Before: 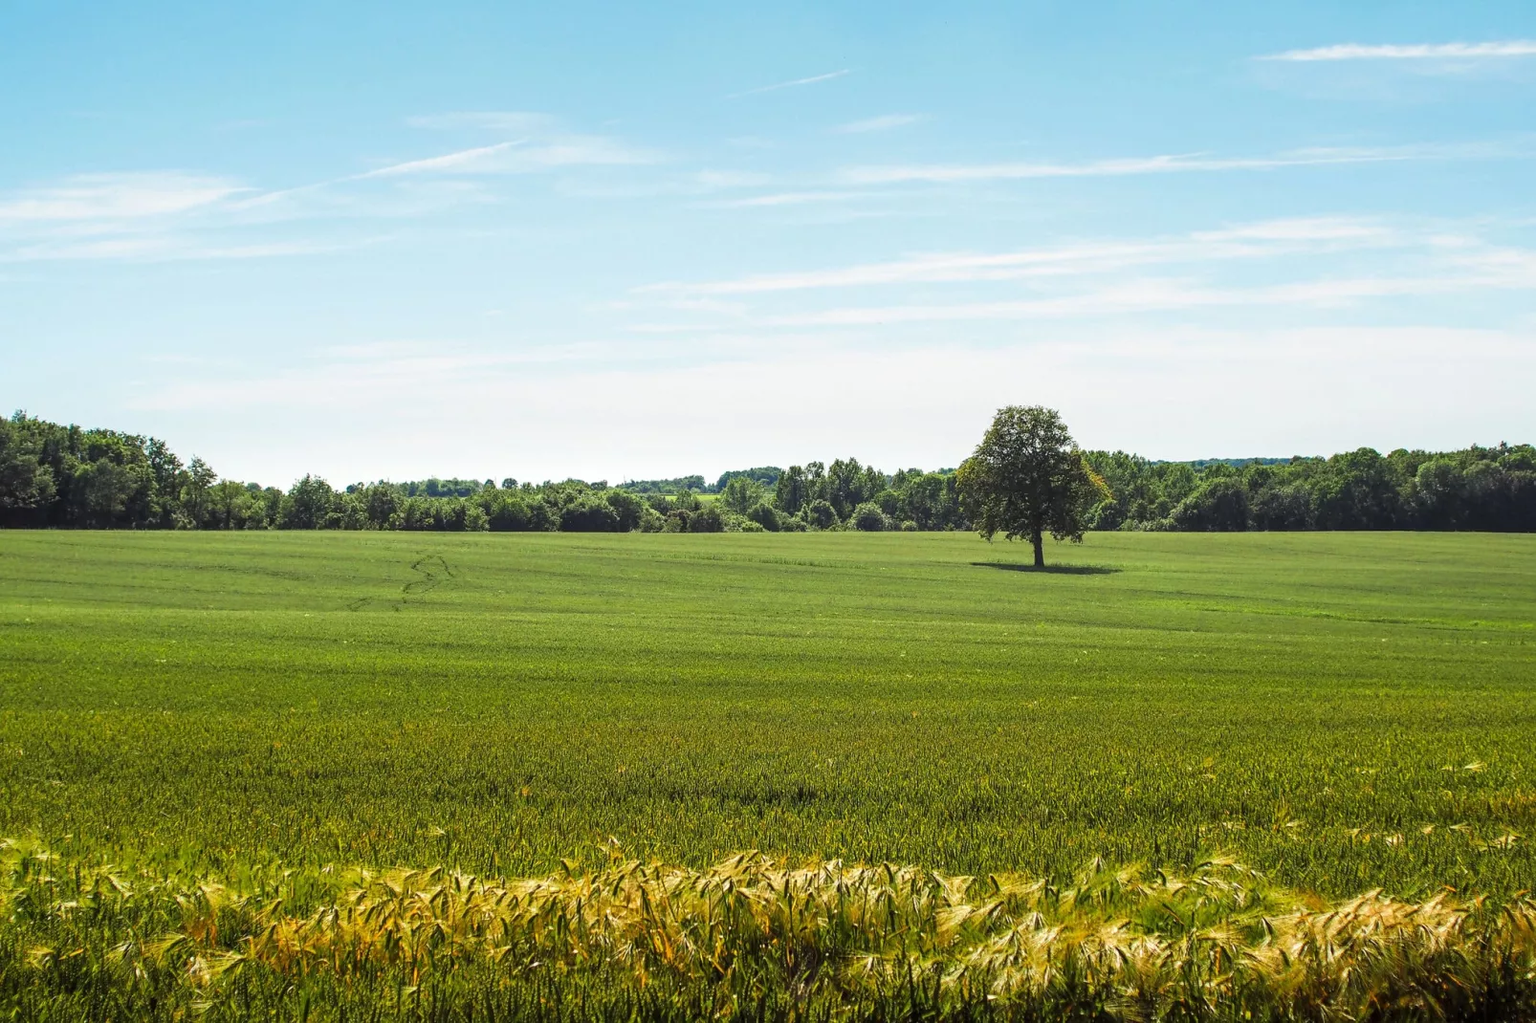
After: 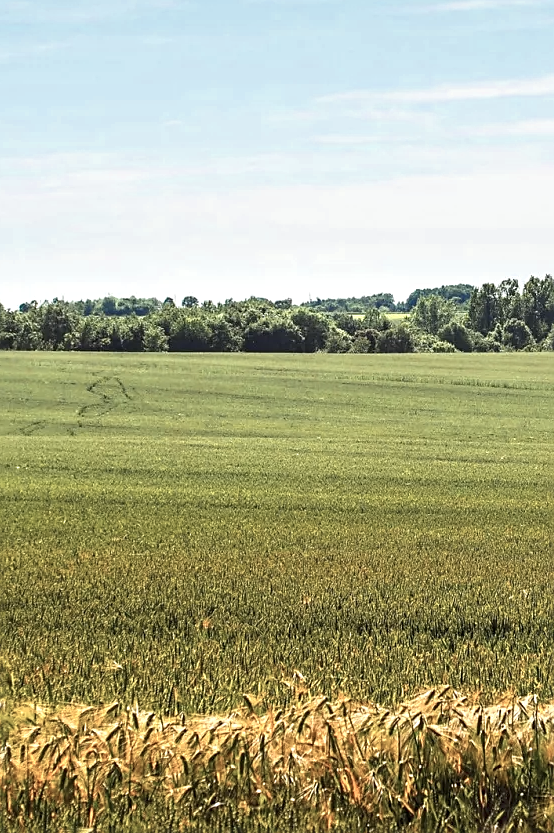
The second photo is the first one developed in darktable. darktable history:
crop and rotate: left 21.391%, top 19.104%, right 44.068%, bottom 2.987%
color zones: curves: ch0 [(0, 0.473) (0.001, 0.473) (0.226, 0.548) (0.4, 0.589) (0.525, 0.54) (0.728, 0.403) (0.999, 0.473) (1, 0.473)]; ch1 [(0, 0.619) (0.001, 0.619) (0.234, 0.388) (0.4, 0.372) (0.528, 0.422) (0.732, 0.53) (0.999, 0.619) (1, 0.619)]; ch2 [(0, 0.547) (0.001, 0.547) (0.226, 0.45) (0.4, 0.525) (0.525, 0.585) (0.8, 0.511) (0.999, 0.547) (1, 0.547)]
shadows and highlights: shadows -11.23, white point adjustment 1.4, highlights 8.61
sharpen: on, module defaults
